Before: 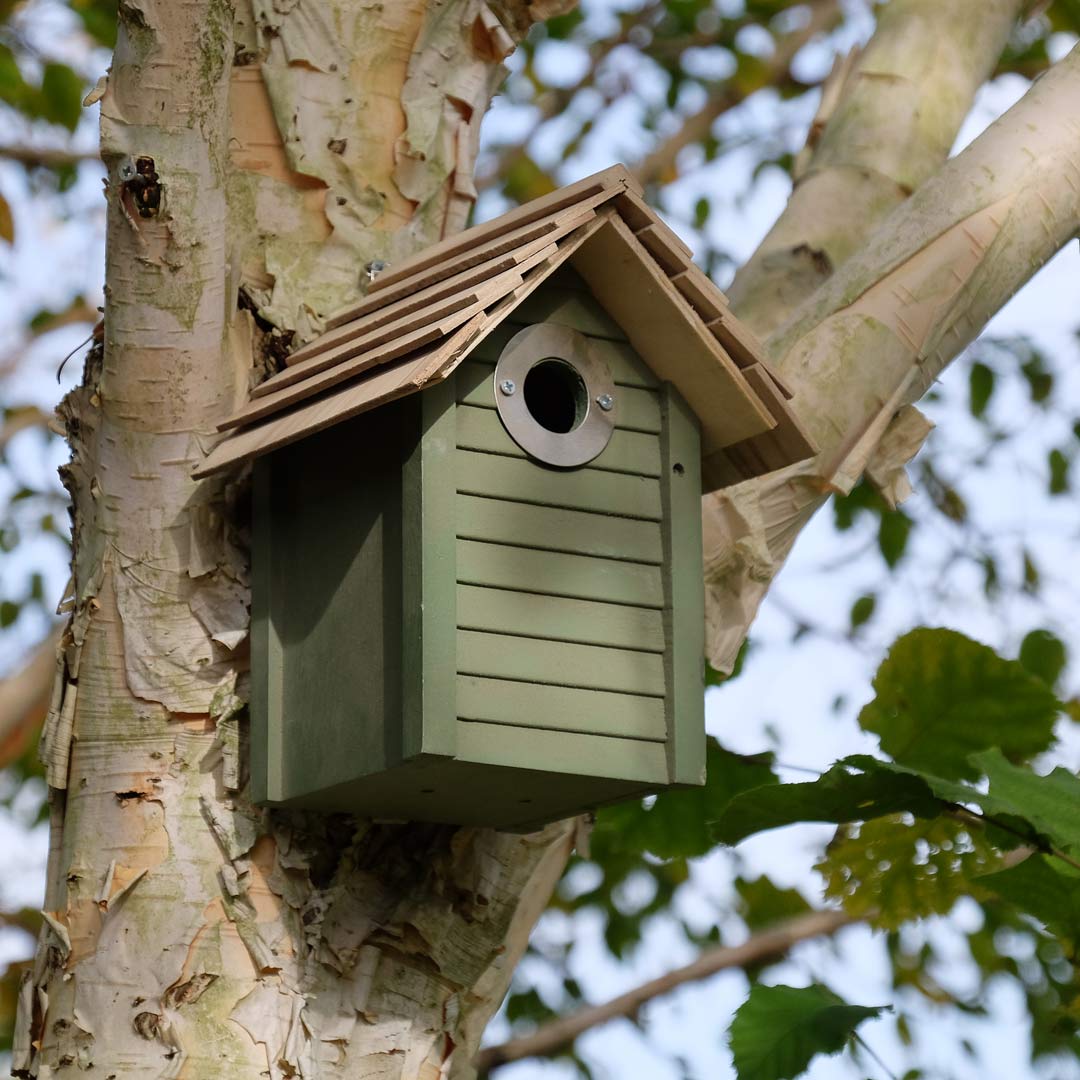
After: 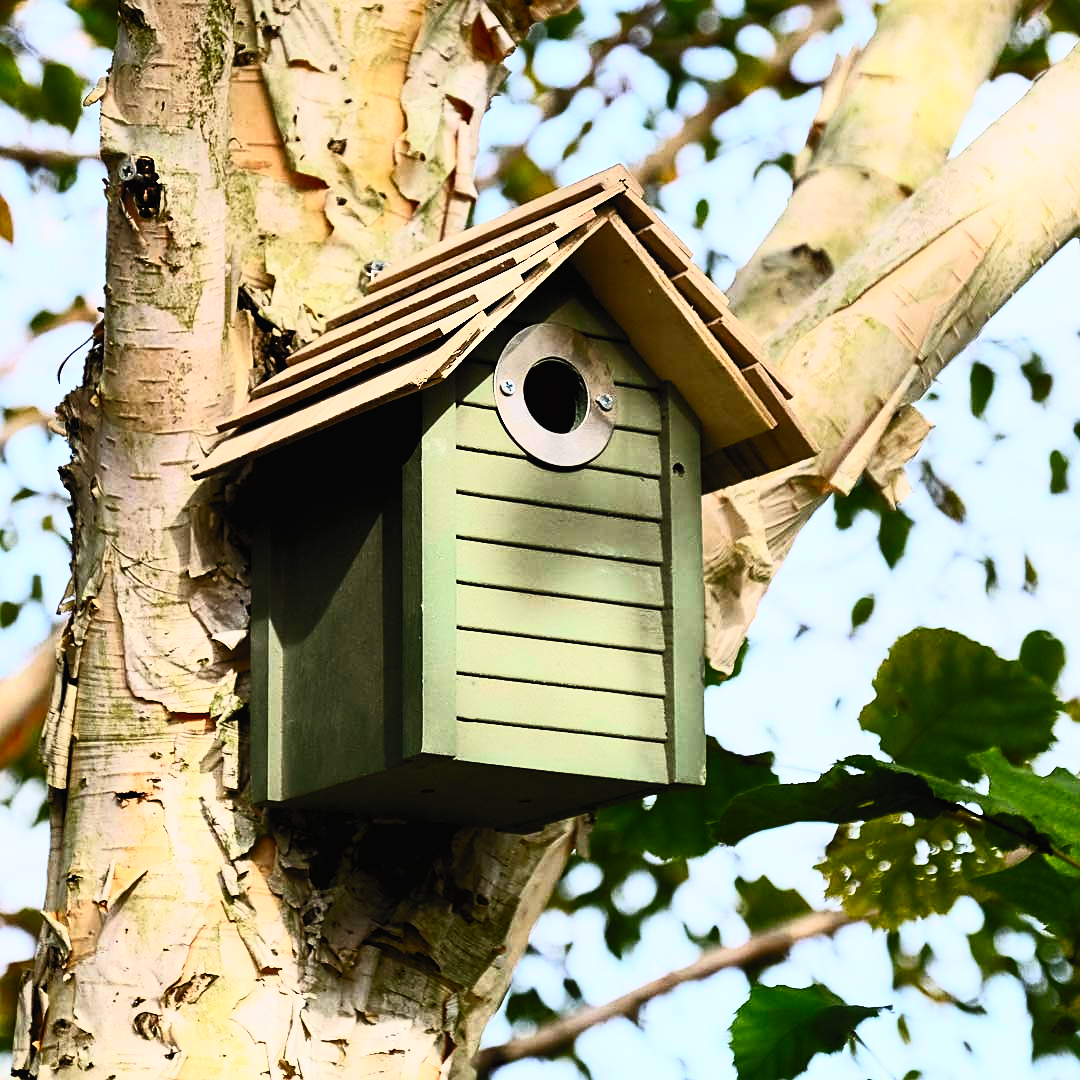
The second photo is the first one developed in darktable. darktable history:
contrast brightness saturation: contrast 0.83, brightness 0.59, saturation 0.59
sharpen: on, module defaults
filmic rgb: black relative exposure -6.15 EV, white relative exposure 6.96 EV, hardness 2.23, color science v6 (2022)
